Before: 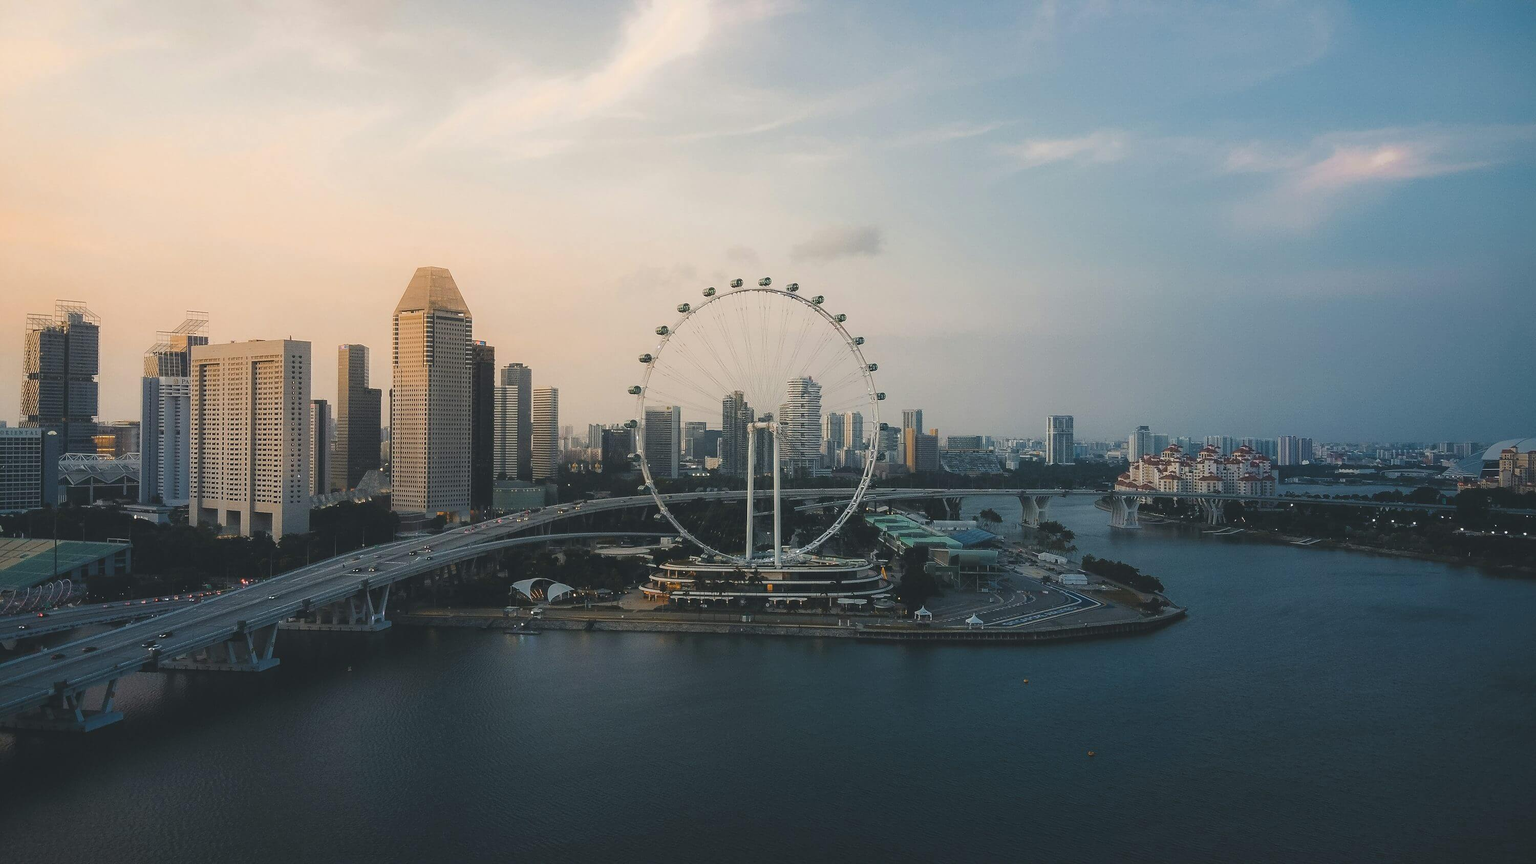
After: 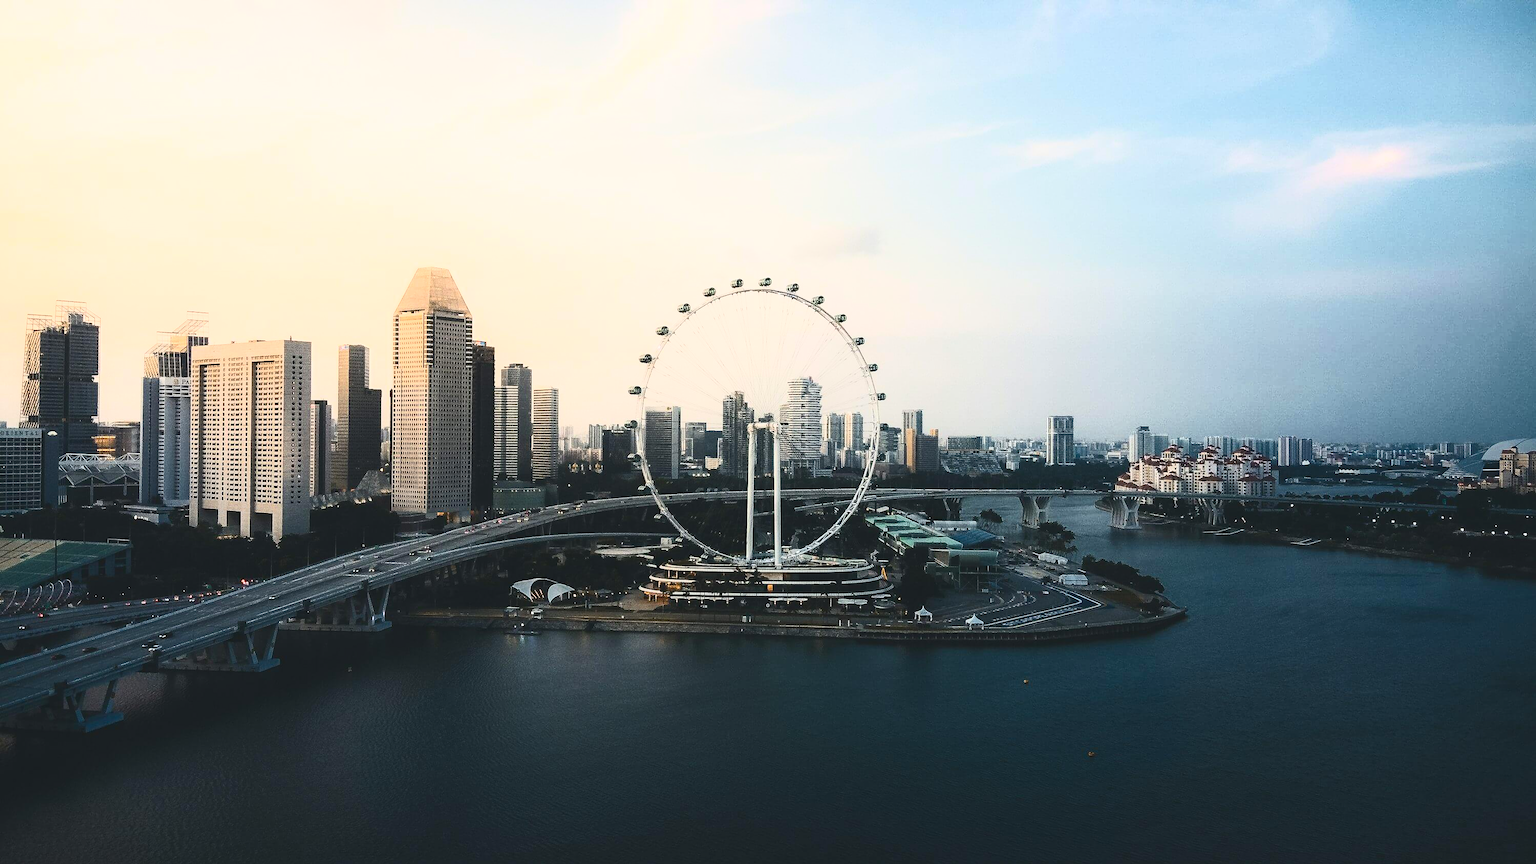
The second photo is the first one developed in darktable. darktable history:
contrast brightness saturation: contrast 0.603, brightness 0.328, saturation 0.138
